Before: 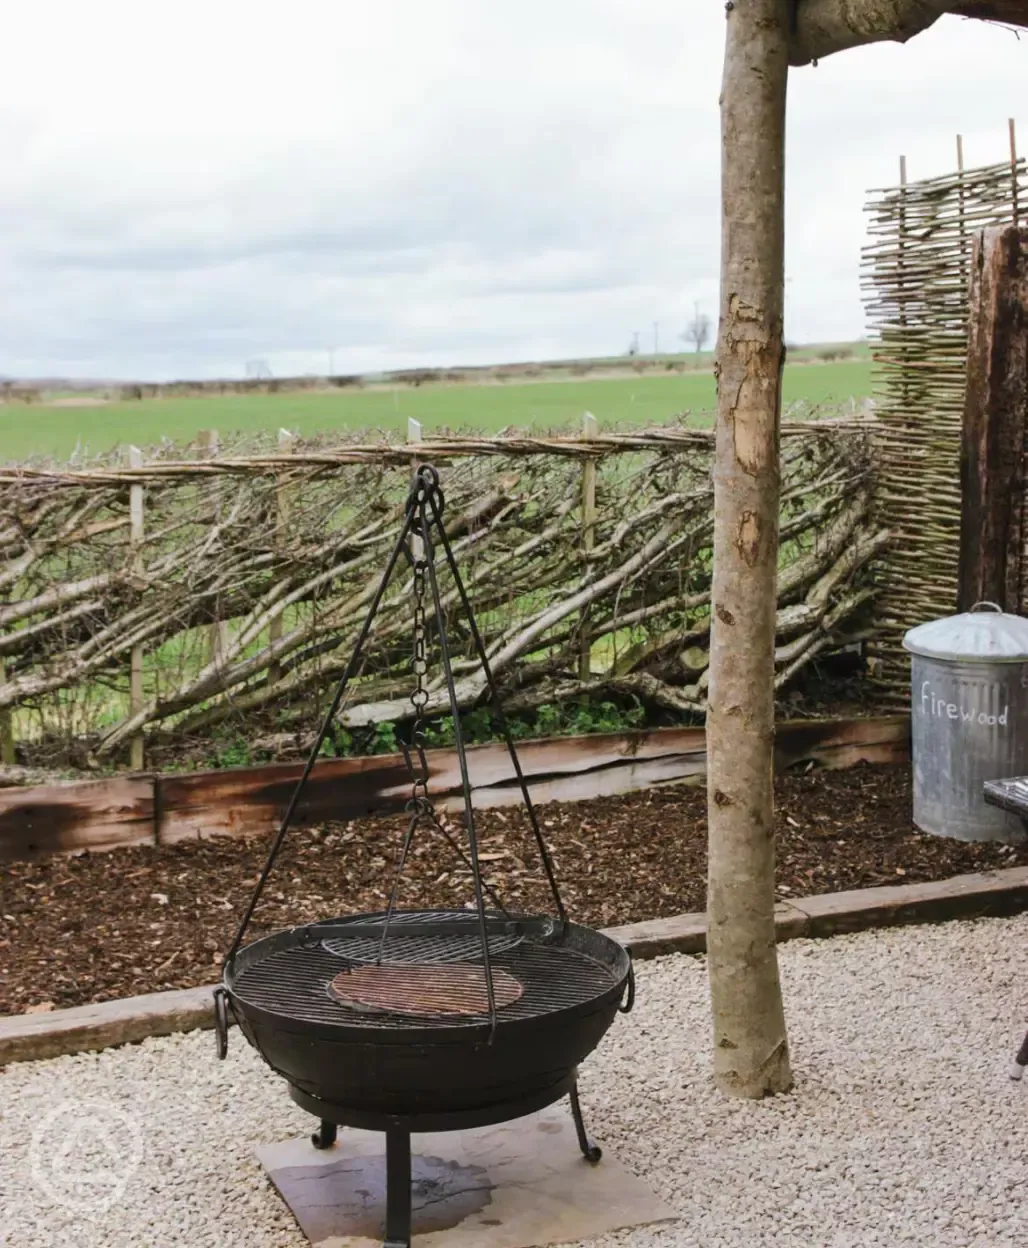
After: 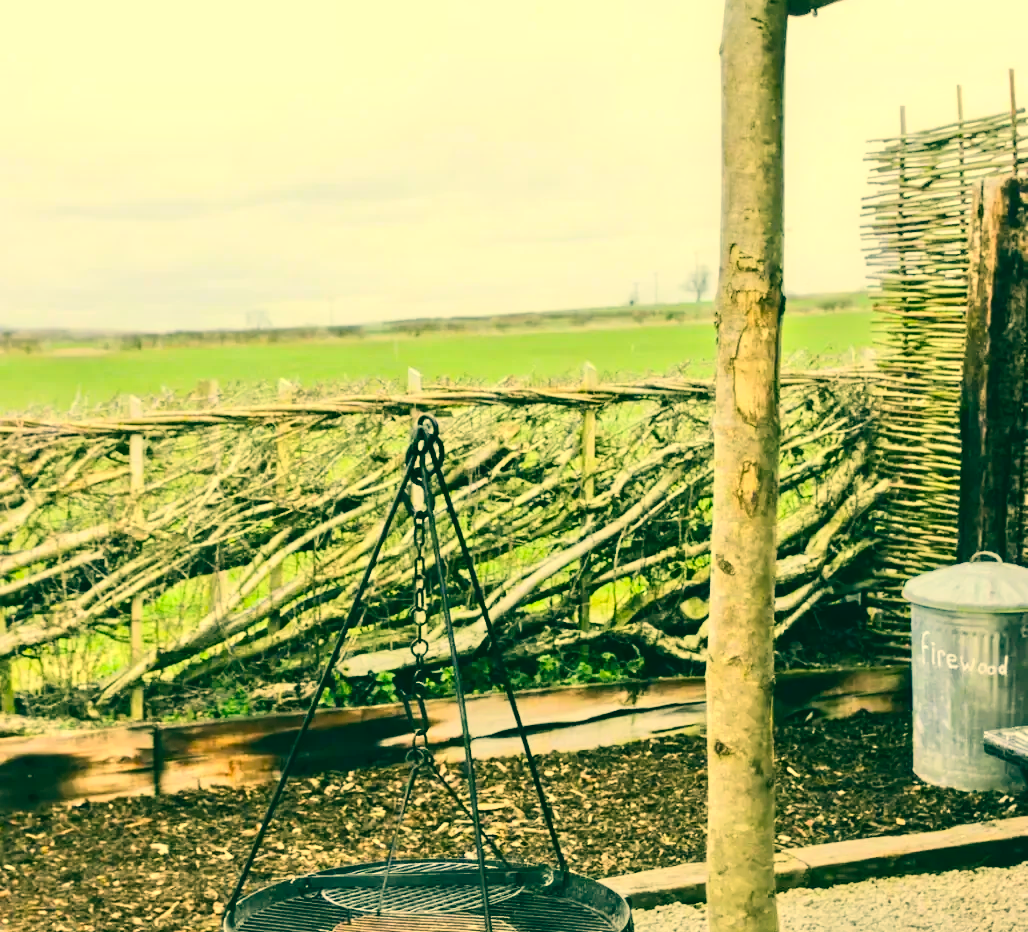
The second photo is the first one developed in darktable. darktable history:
crop: top 4.02%, bottom 21.283%
color correction: highlights a* 1.83, highlights b* 34.03, shadows a* -36.2, shadows b* -6.17
contrast brightness saturation: contrast 0.202, brightness 0.166, saturation 0.23
tone equalizer: -8 EV -0.493 EV, -7 EV -0.353 EV, -6 EV -0.088 EV, -5 EV 0.452 EV, -4 EV 0.971 EV, -3 EV 0.821 EV, -2 EV -0.015 EV, -1 EV 0.126 EV, +0 EV -0.018 EV, smoothing diameter 2.05%, edges refinement/feathering 16.81, mask exposure compensation -1.57 EV, filter diffusion 5
